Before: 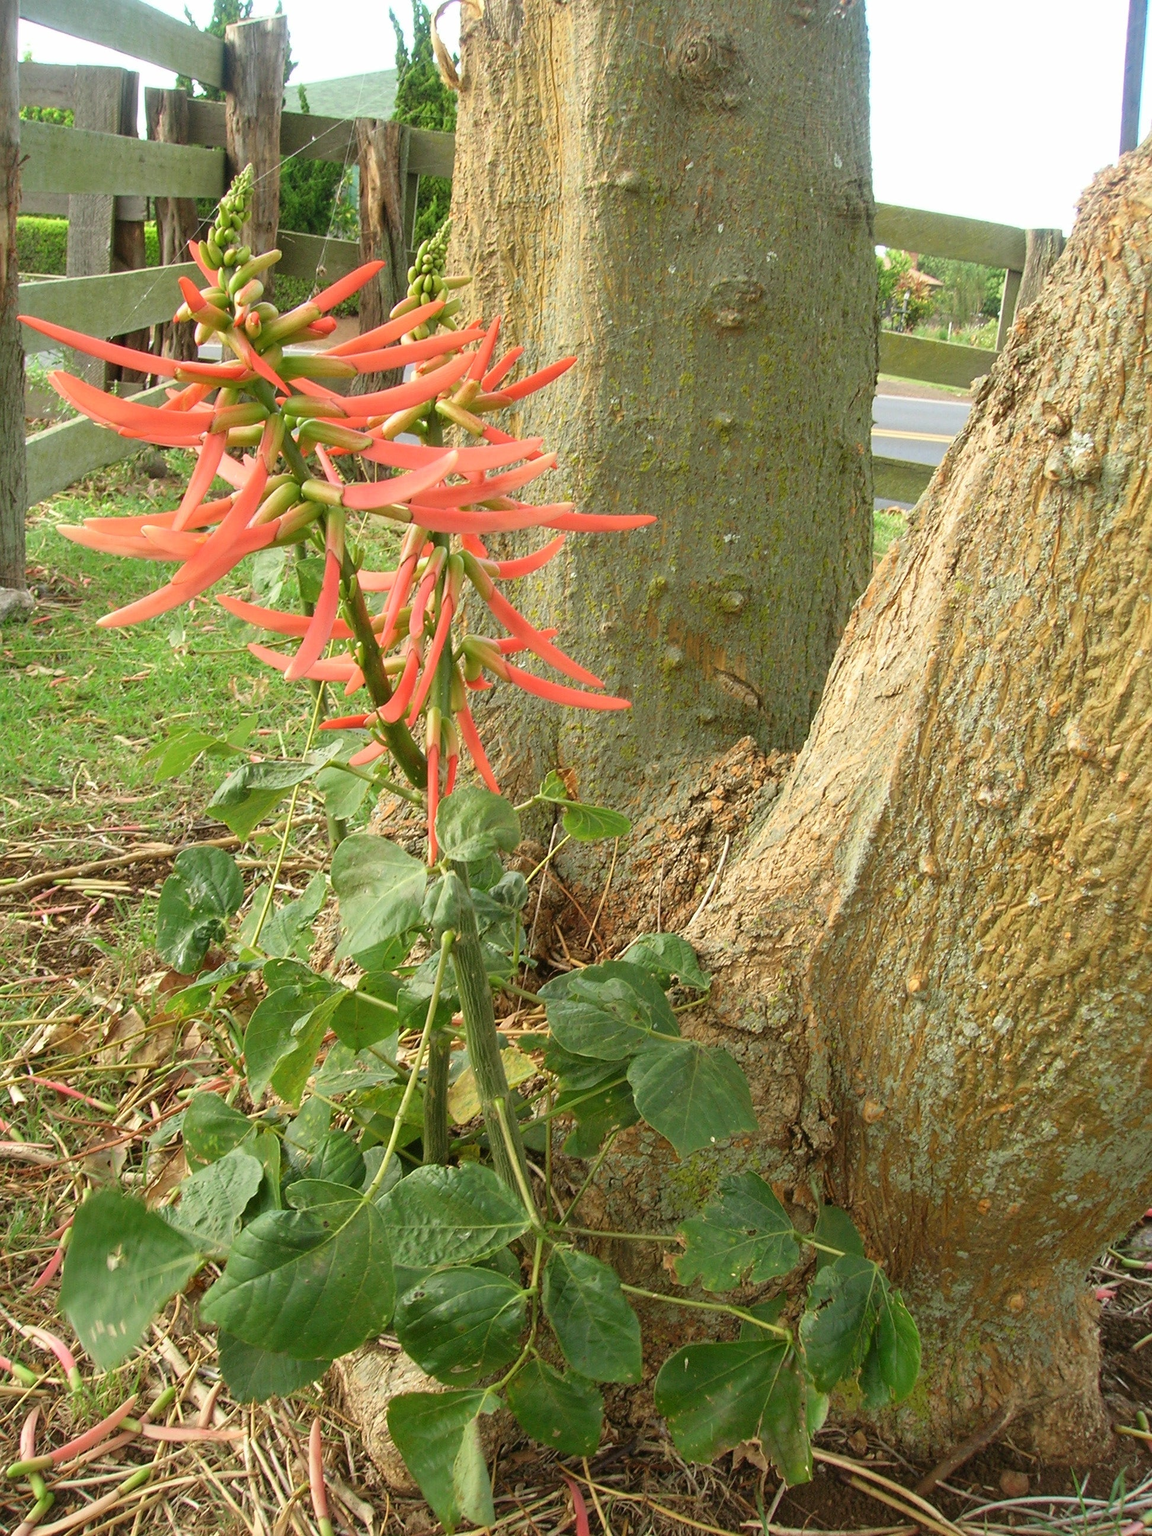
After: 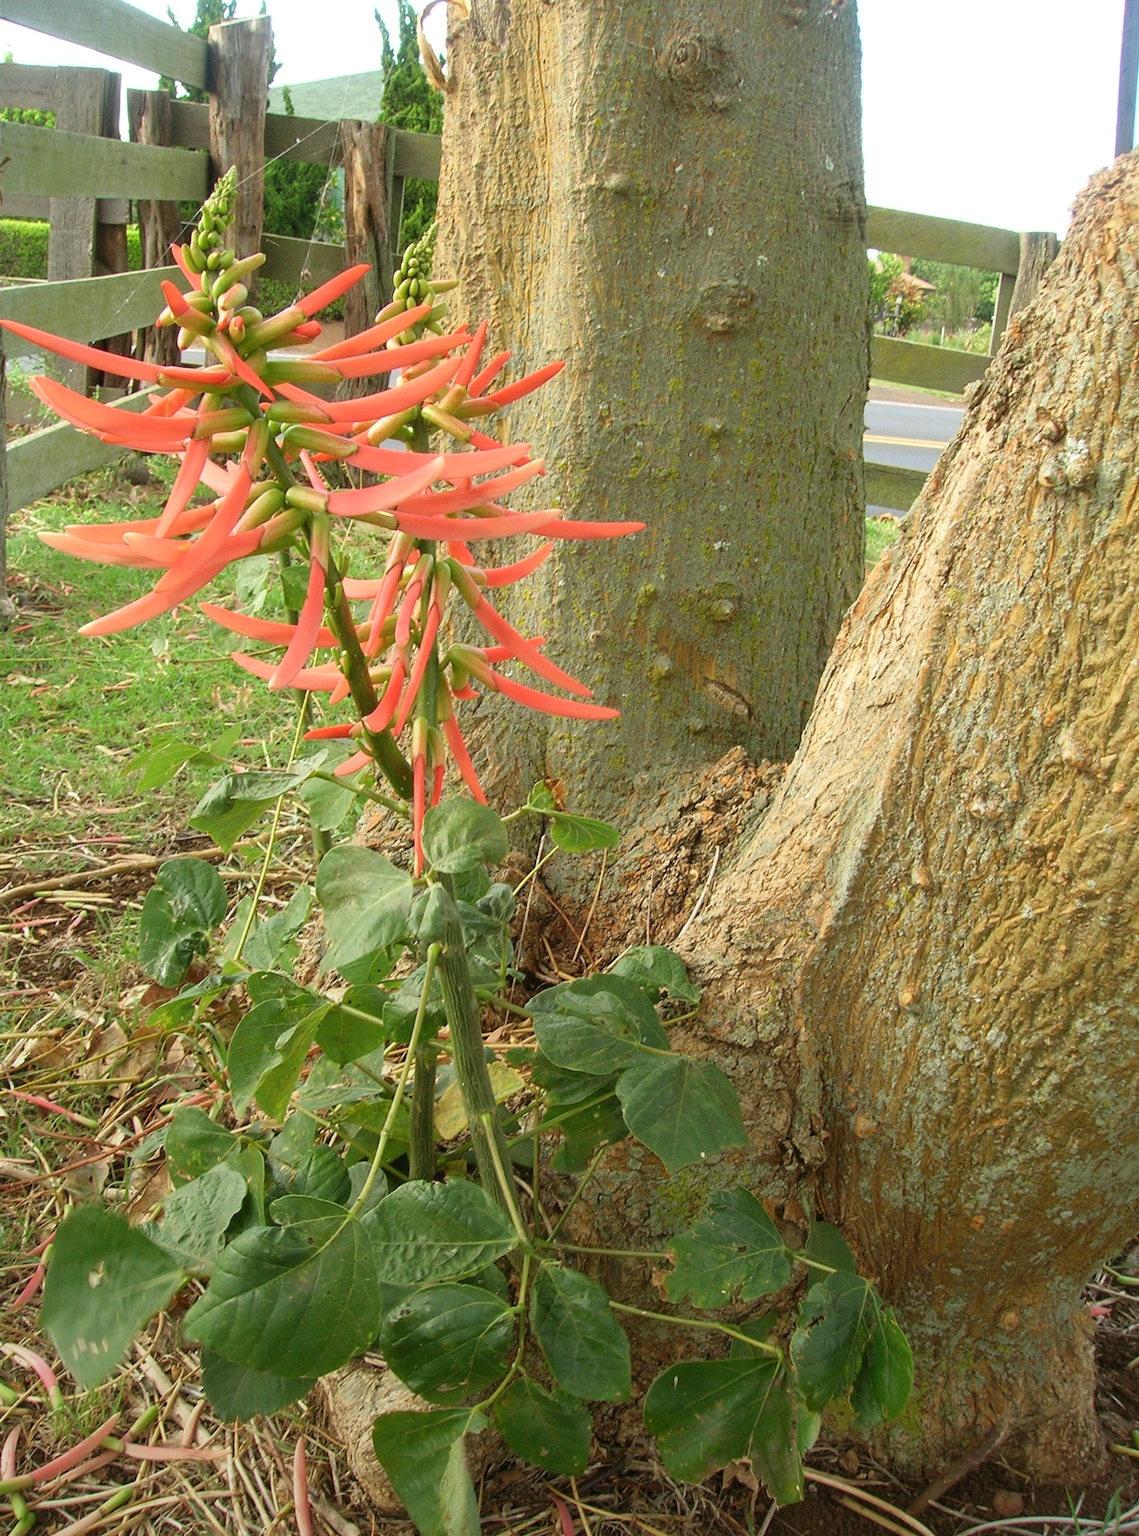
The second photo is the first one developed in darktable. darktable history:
exposure: exposure 0.014 EV, compensate highlight preservation false
crop and rotate: left 1.774%, right 0.633%, bottom 1.28%
graduated density: rotation -180°, offset 27.42
